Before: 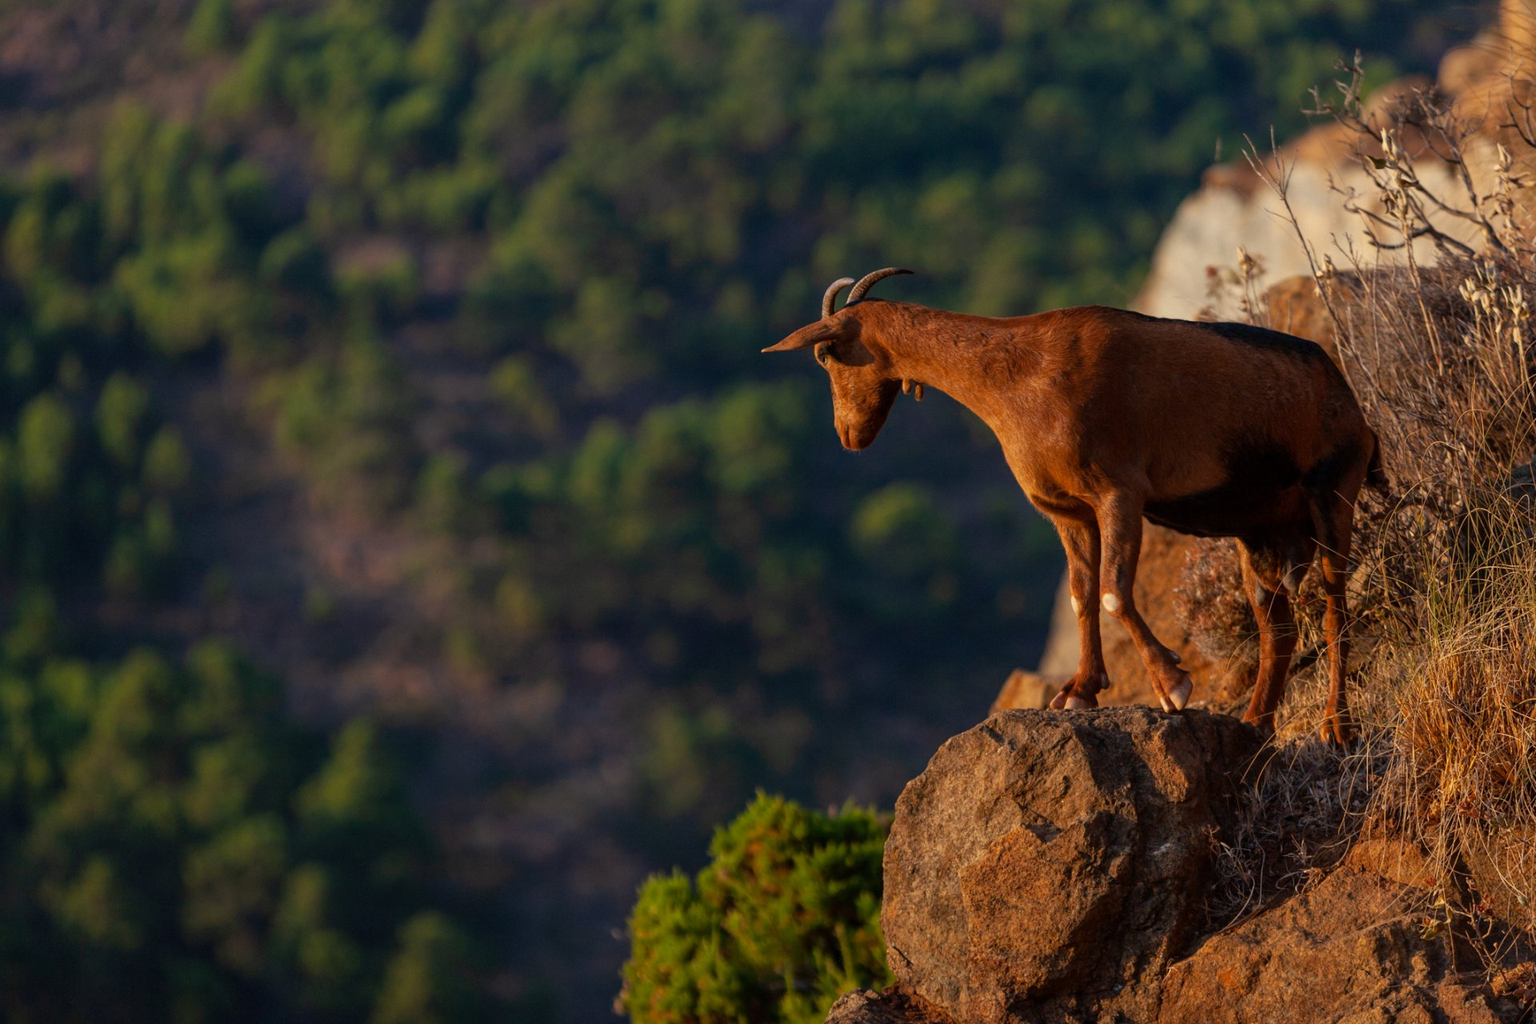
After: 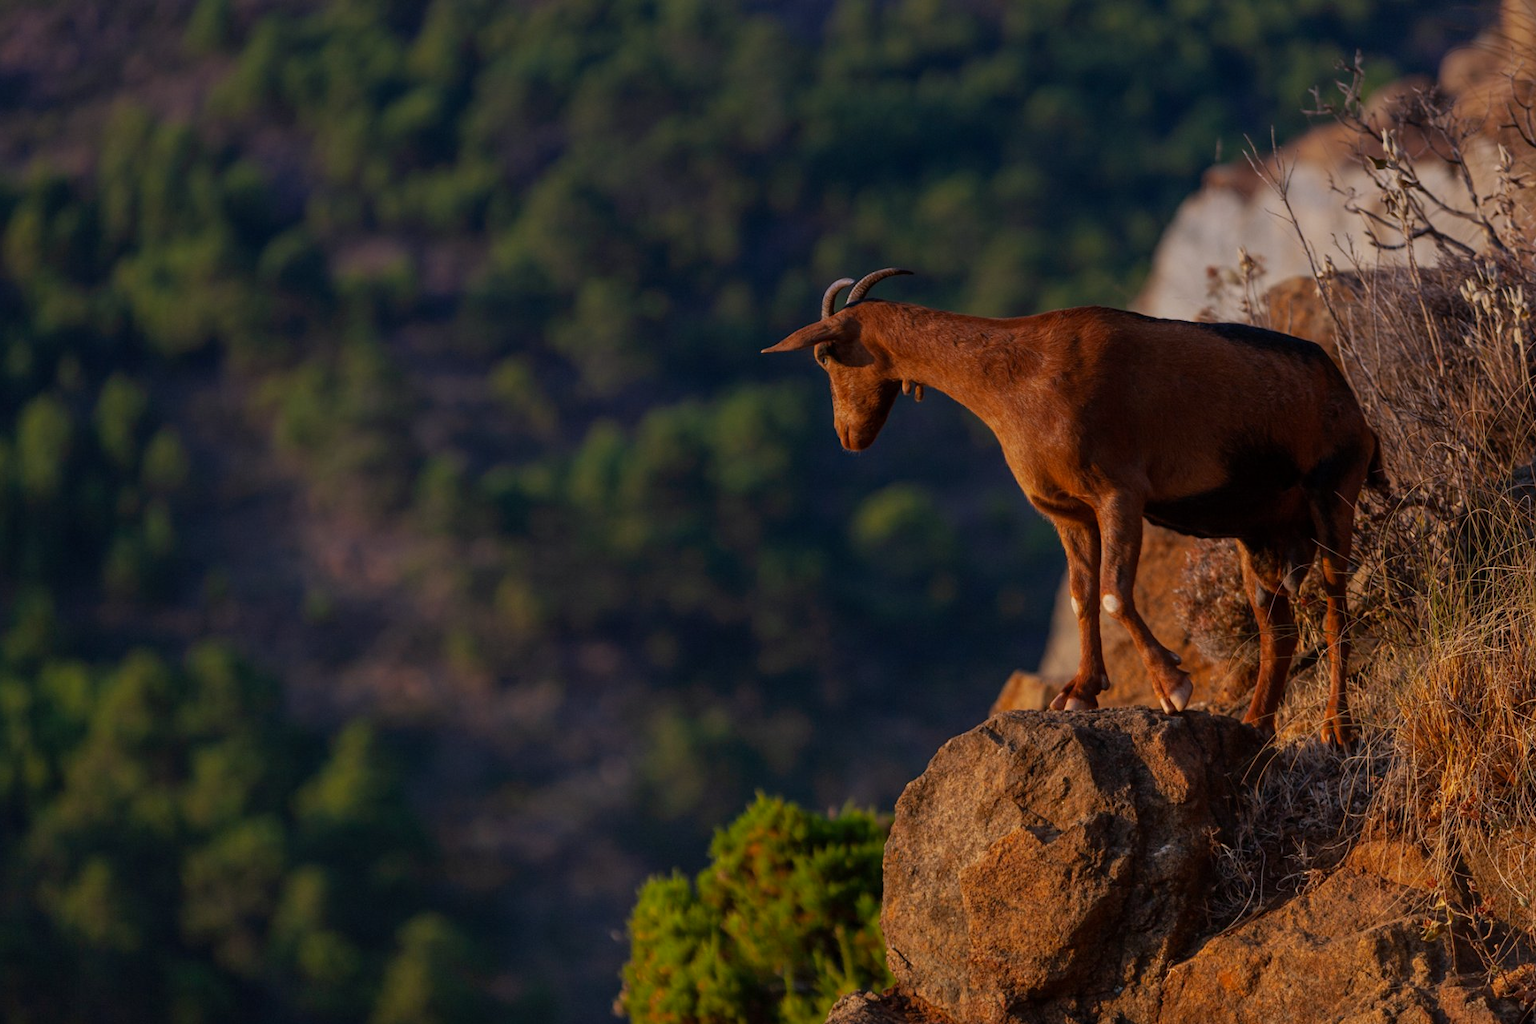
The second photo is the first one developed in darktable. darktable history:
crop and rotate: left 0.126%
graduated density: hue 238.83°, saturation 50%
vibrance: on, module defaults
